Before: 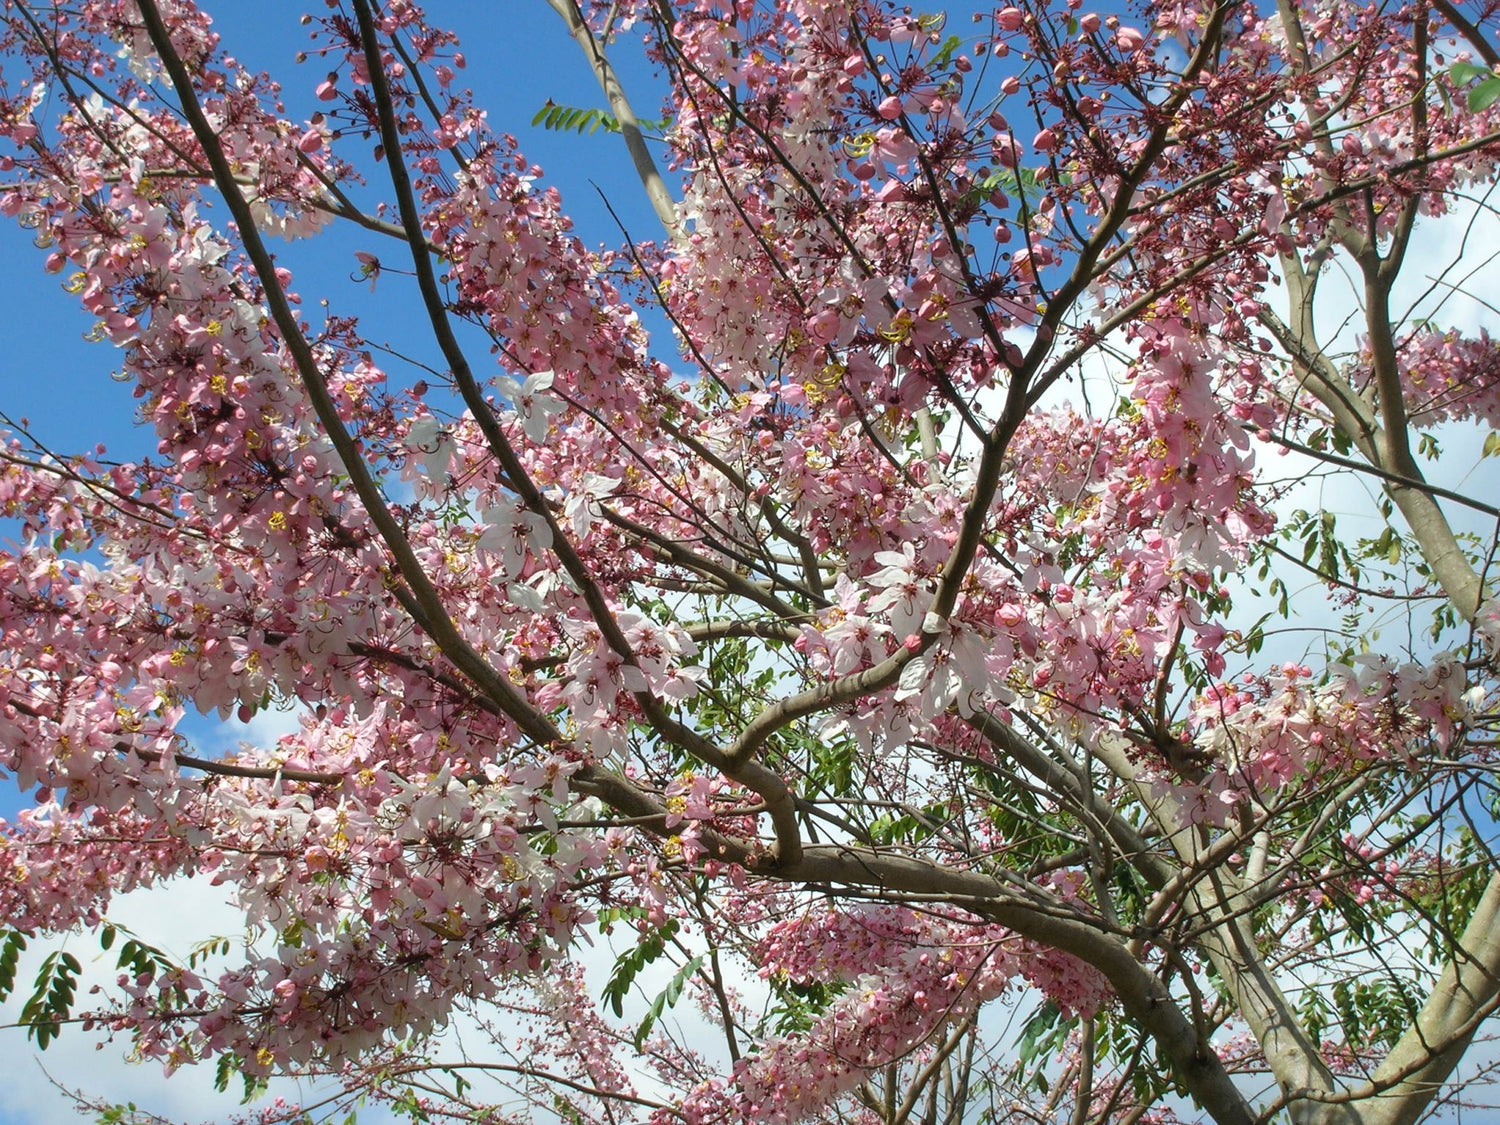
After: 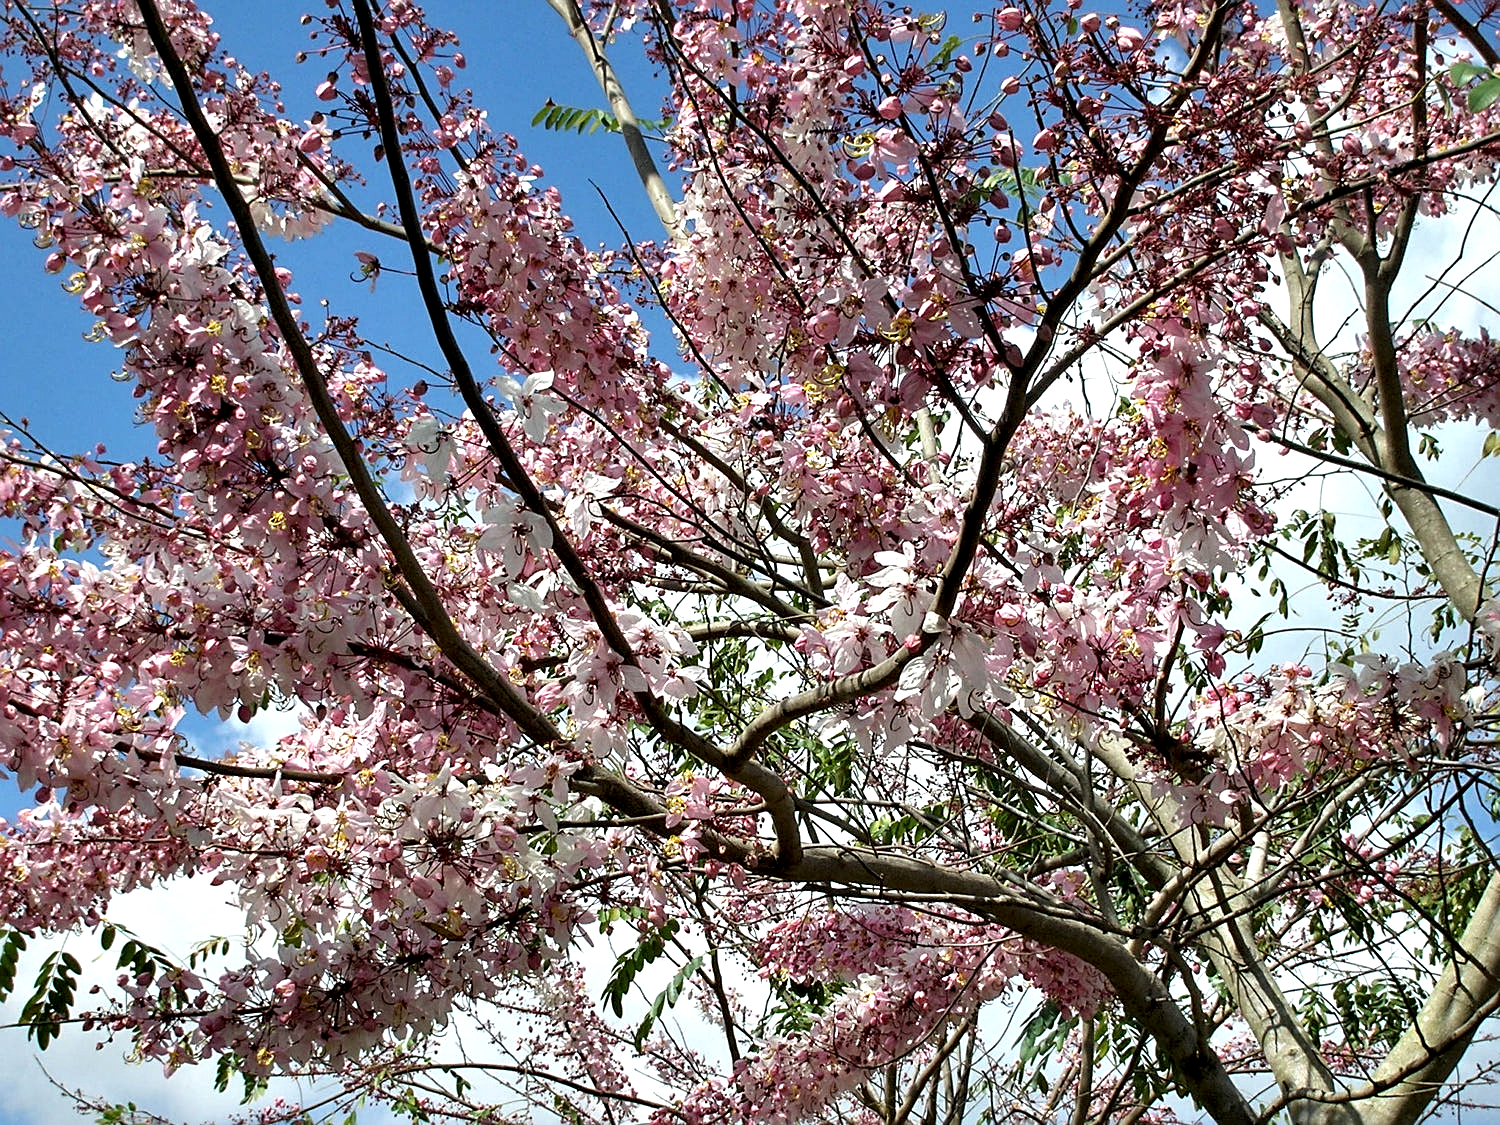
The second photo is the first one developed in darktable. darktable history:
contrast equalizer: y [[0.601, 0.6, 0.598, 0.598, 0.6, 0.601], [0.5 ×6], [0.5 ×6], [0 ×6], [0 ×6]]
sharpen: on, module defaults
